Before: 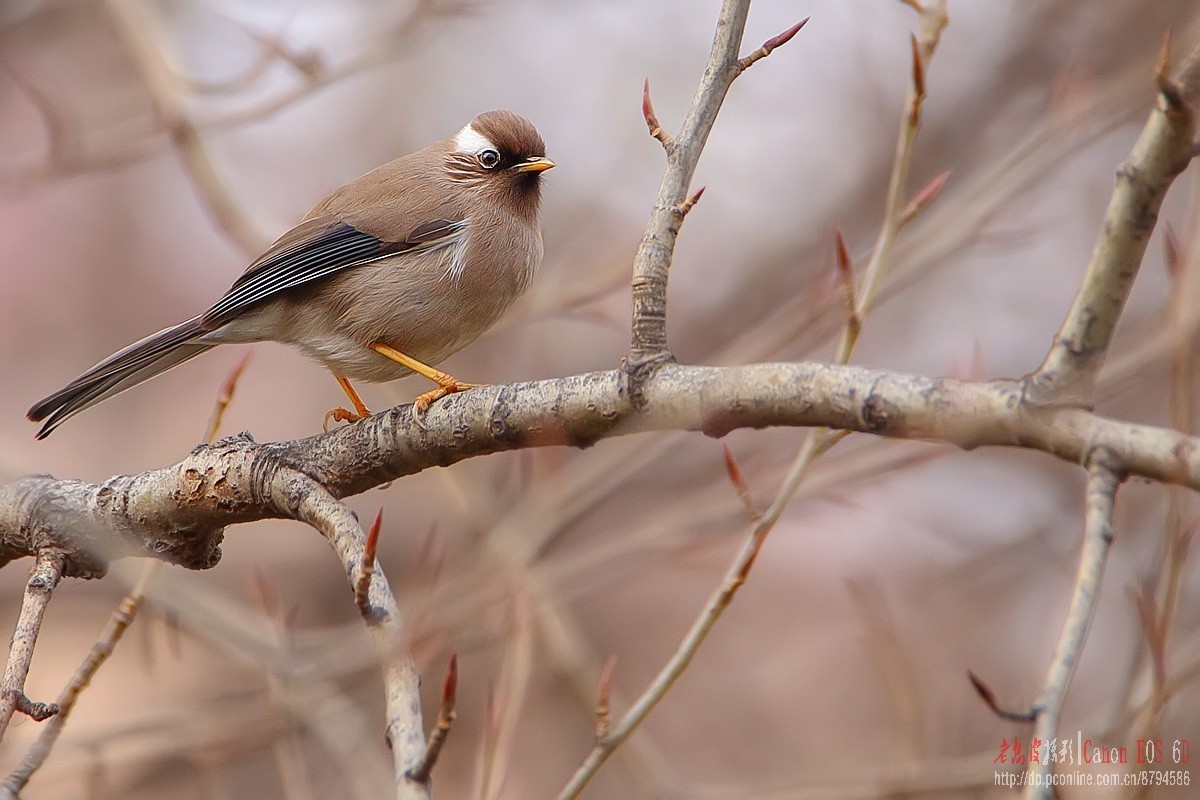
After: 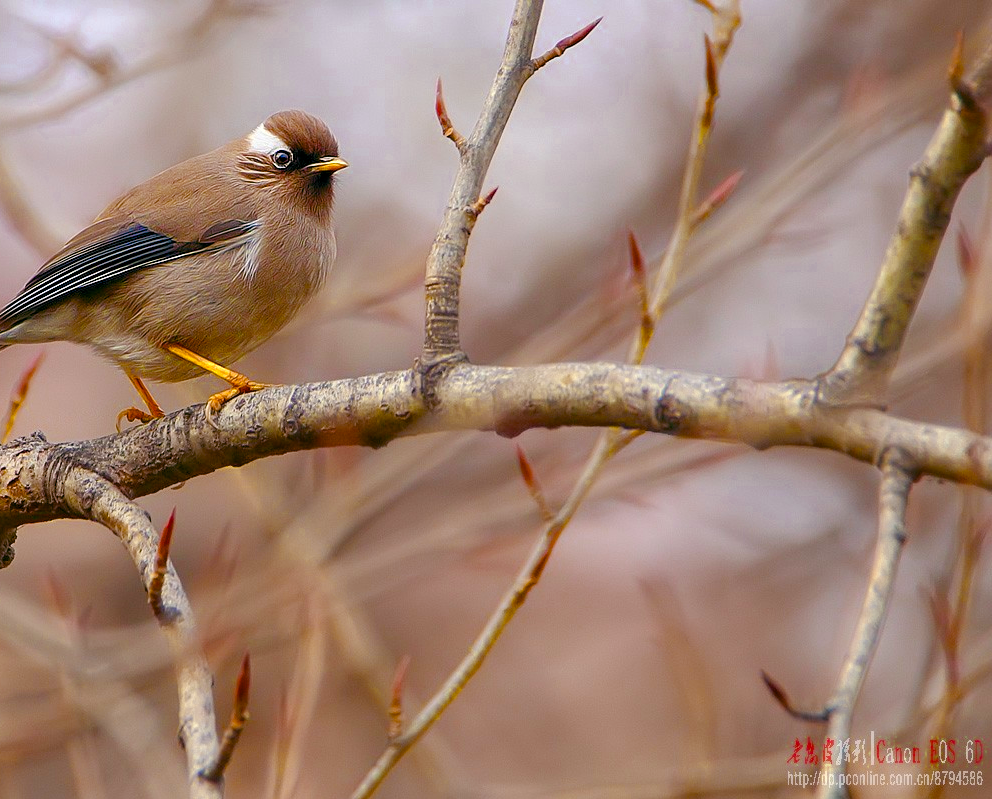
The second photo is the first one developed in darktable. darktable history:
crop: left 17.266%, bottom 0.044%
color zones: curves: ch0 [(0, 0.485) (0.178, 0.476) (0.261, 0.623) (0.411, 0.403) (0.708, 0.603) (0.934, 0.412)]; ch1 [(0.003, 0.485) (0.149, 0.496) (0.229, 0.584) (0.326, 0.551) (0.484, 0.262) (0.757, 0.643)], mix 26.87%
color balance rgb: shadows lift › chroma 3.074%, shadows lift › hue 281.29°, global offset › luminance -0.338%, global offset › chroma 0.109%, global offset › hue 163.54°, perceptual saturation grading › global saturation 38.672%, perceptual saturation grading › highlights -25.527%, perceptual saturation grading › mid-tones 35.179%, perceptual saturation grading › shadows 34.514%, global vibrance 12.107%
